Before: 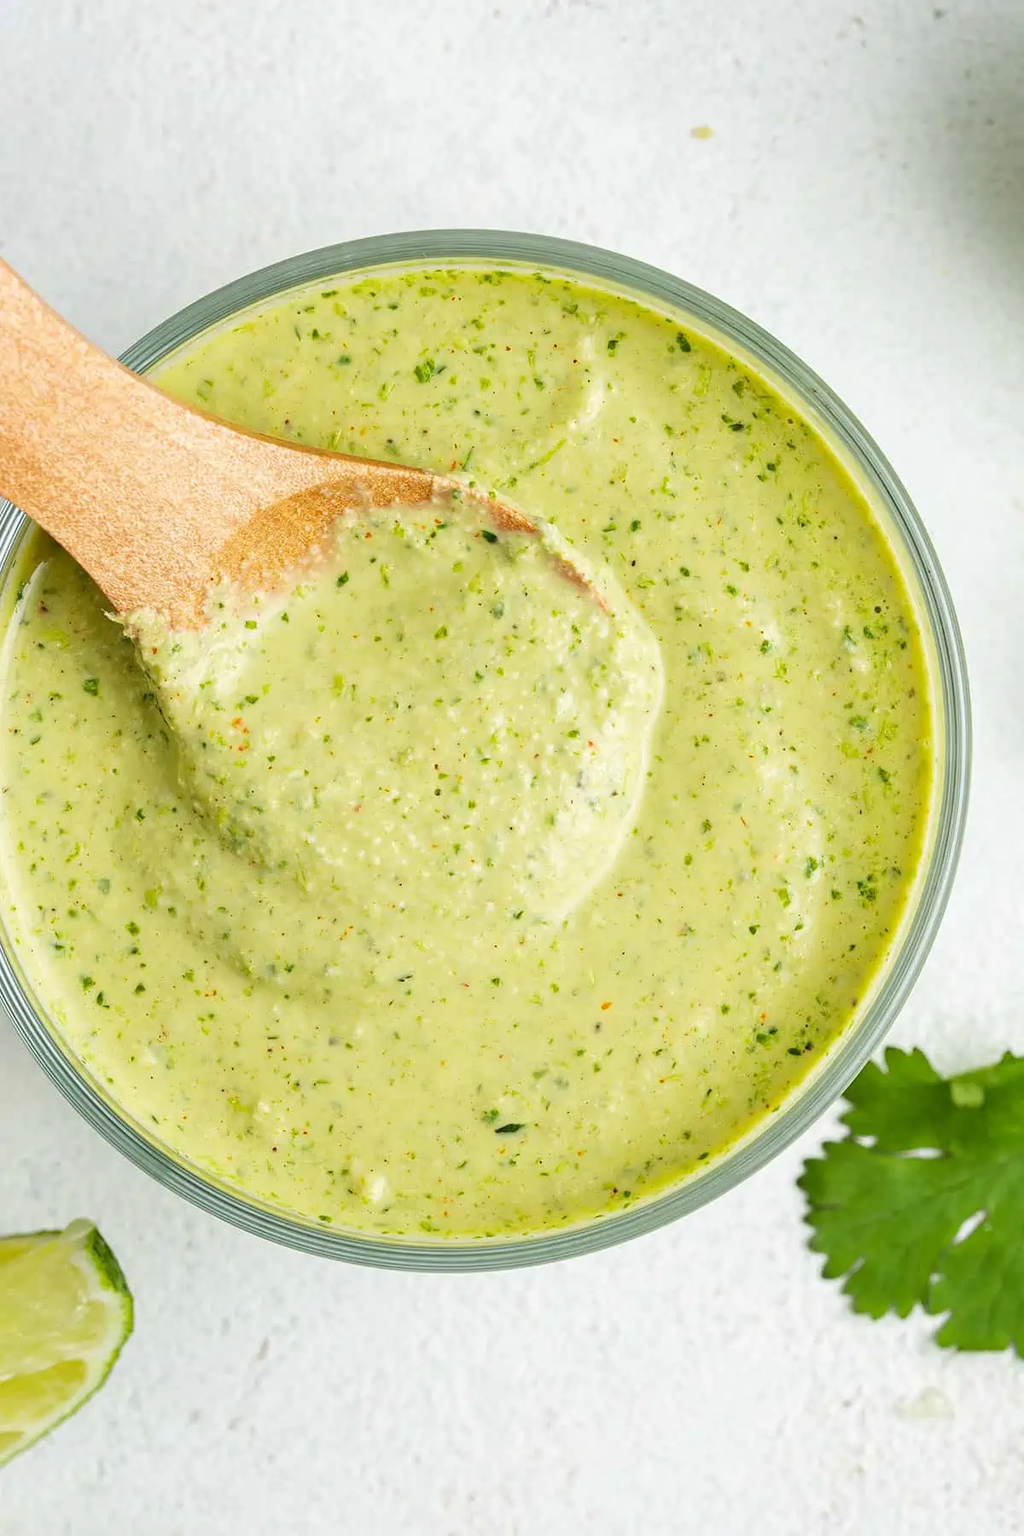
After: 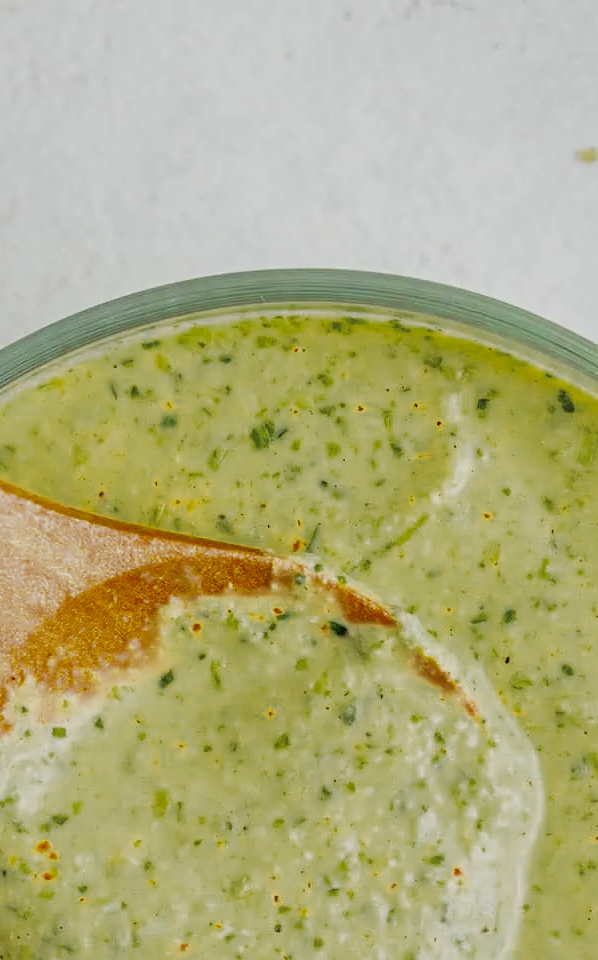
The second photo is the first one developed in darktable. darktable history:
color zones: curves: ch0 [(0.11, 0.396) (0.195, 0.36) (0.25, 0.5) (0.303, 0.412) (0.357, 0.544) (0.75, 0.5) (0.967, 0.328)]; ch1 [(0, 0.468) (0.112, 0.512) (0.202, 0.6) (0.25, 0.5) (0.307, 0.352) (0.357, 0.544) (0.75, 0.5) (0.963, 0.524)]
crop: left 19.614%, right 30.502%, bottom 46.638%
filmic rgb: black relative exposure -5.05 EV, white relative exposure 4 EV, threshold 3.01 EV, hardness 2.87, contrast 1.3, highlights saturation mix -30.29%, enable highlight reconstruction true
shadows and highlights: on, module defaults
